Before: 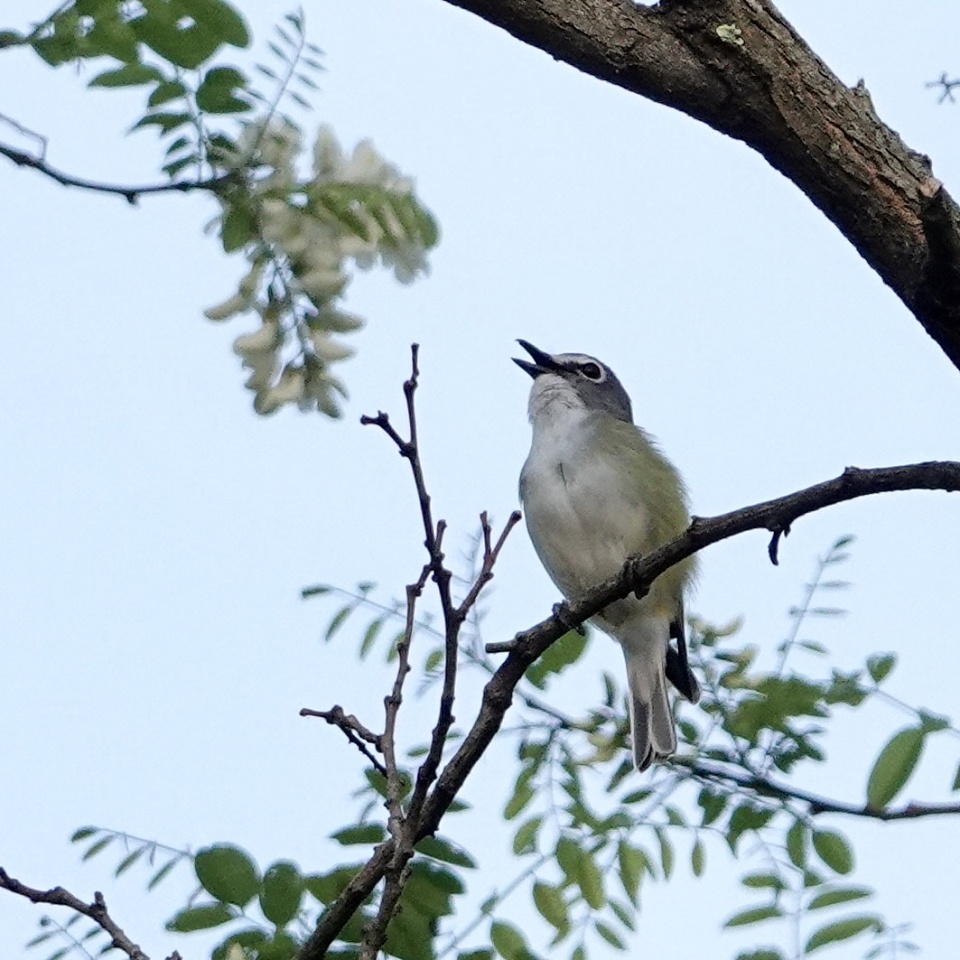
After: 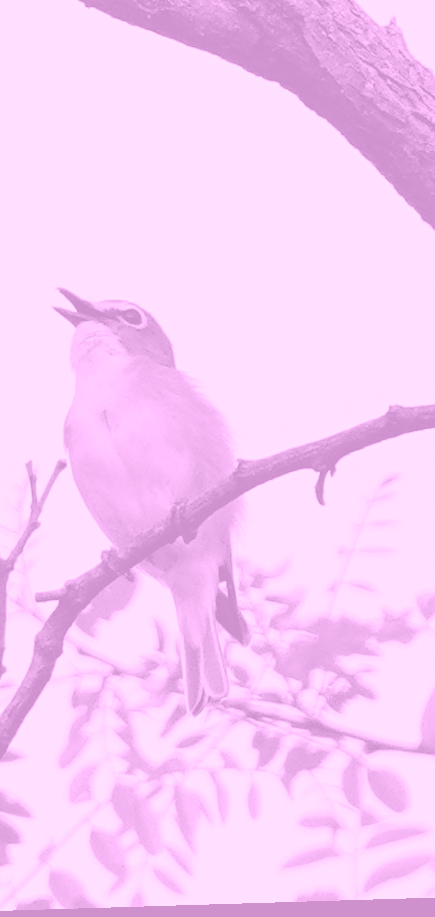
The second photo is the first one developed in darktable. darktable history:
crop: left 47.628%, top 6.643%, right 7.874%
rotate and perspective: rotation -1.75°, automatic cropping off
colorize: hue 331.2°, saturation 69%, source mix 30.28%, lightness 69.02%, version 1
